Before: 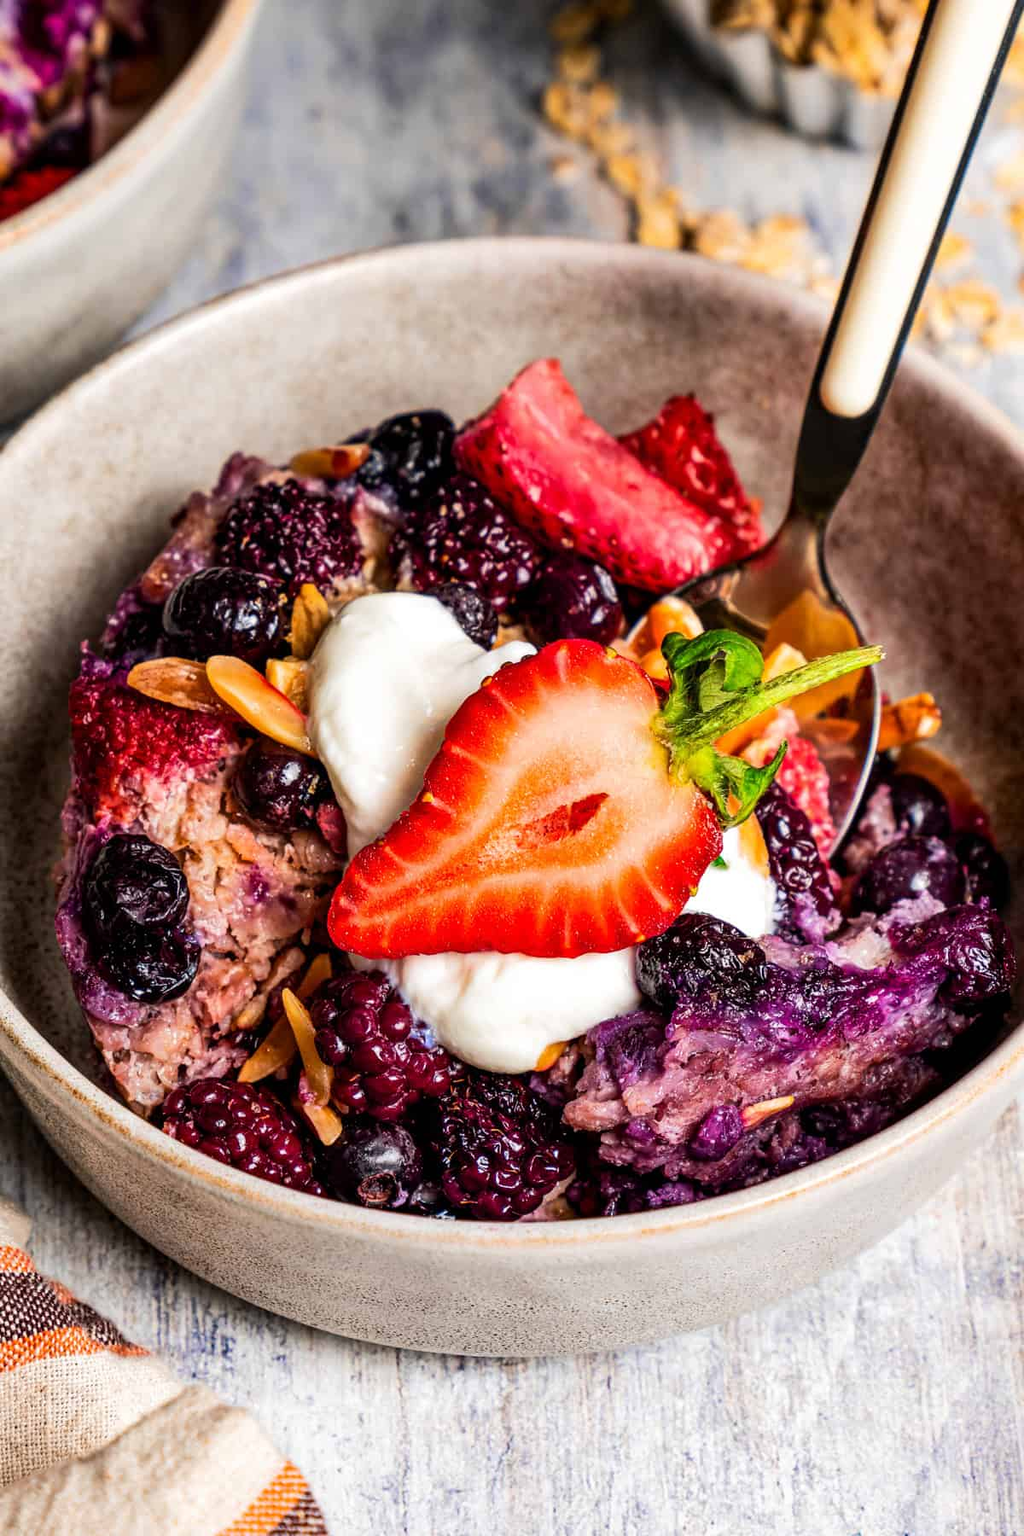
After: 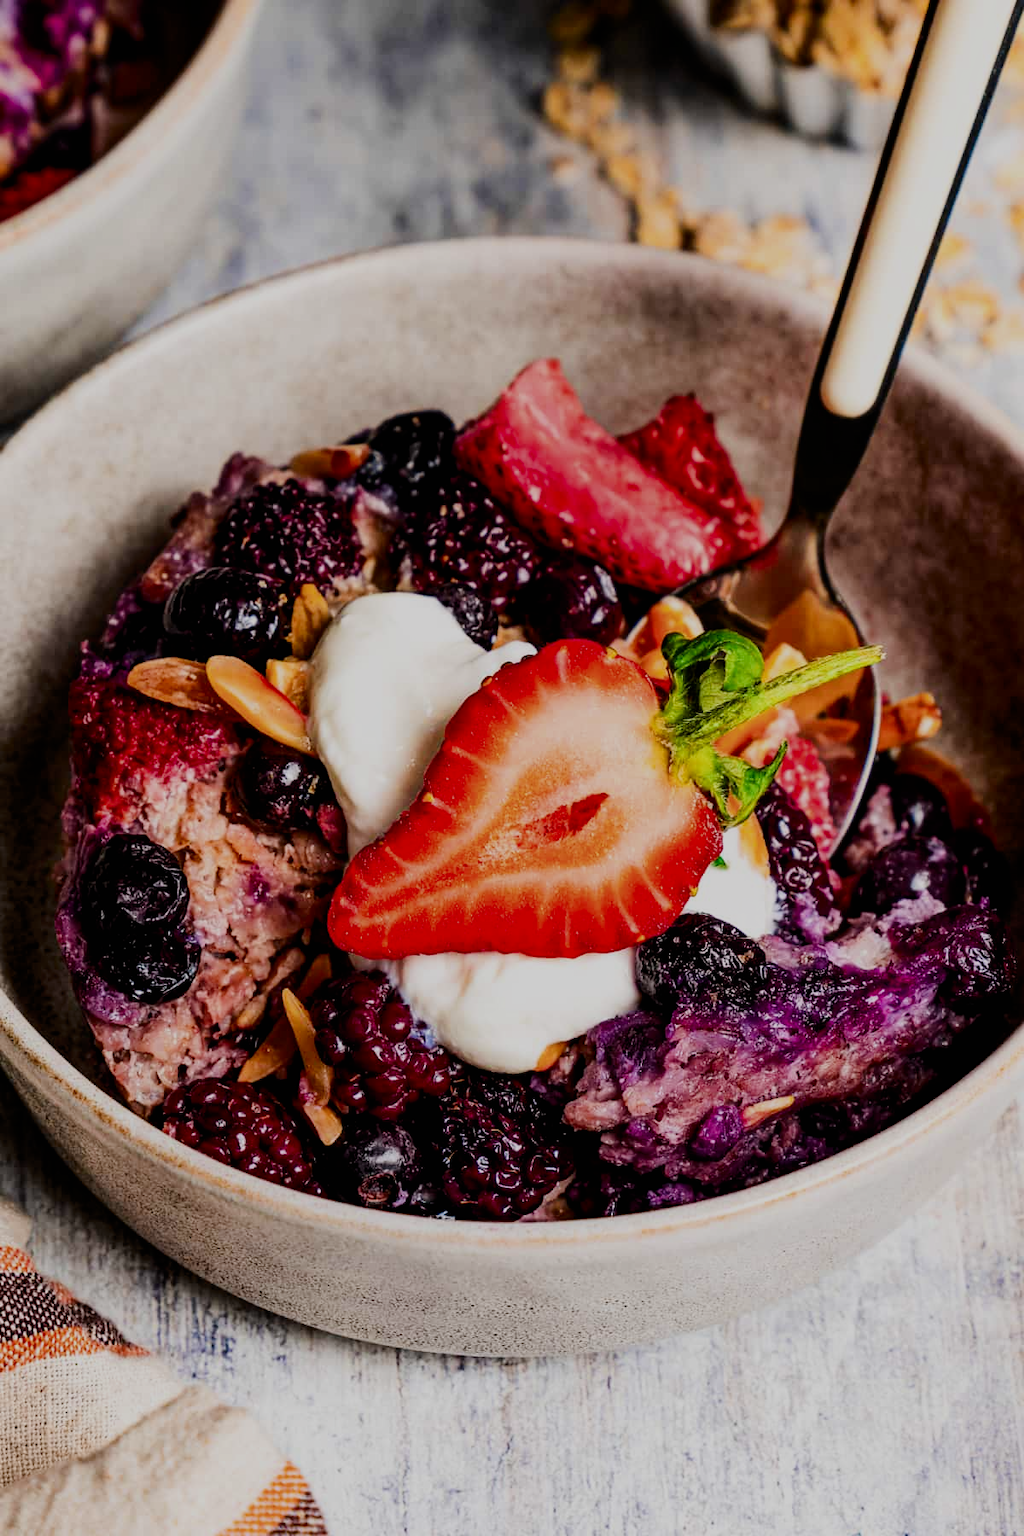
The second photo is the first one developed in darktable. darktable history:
filmic rgb: black relative exposure -6.1 EV, white relative exposure 6.96 EV, hardness 2.28
tone curve: curves: ch0 [(0, 0) (0.003, 0.004) (0.011, 0.009) (0.025, 0.017) (0.044, 0.029) (0.069, 0.04) (0.1, 0.051) (0.136, 0.07) (0.177, 0.095) (0.224, 0.131) (0.277, 0.179) (0.335, 0.237) (0.399, 0.302) (0.468, 0.386) (0.543, 0.471) (0.623, 0.576) (0.709, 0.699) (0.801, 0.817) (0.898, 0.917) (1, 1)], color space Lab, independent channels, preserve colors none
contrast equalizer: y [[0.6 ×6], [0.55 ×6], [0 ×6], [0 ×6], [0 ×6]], mix -0.194
